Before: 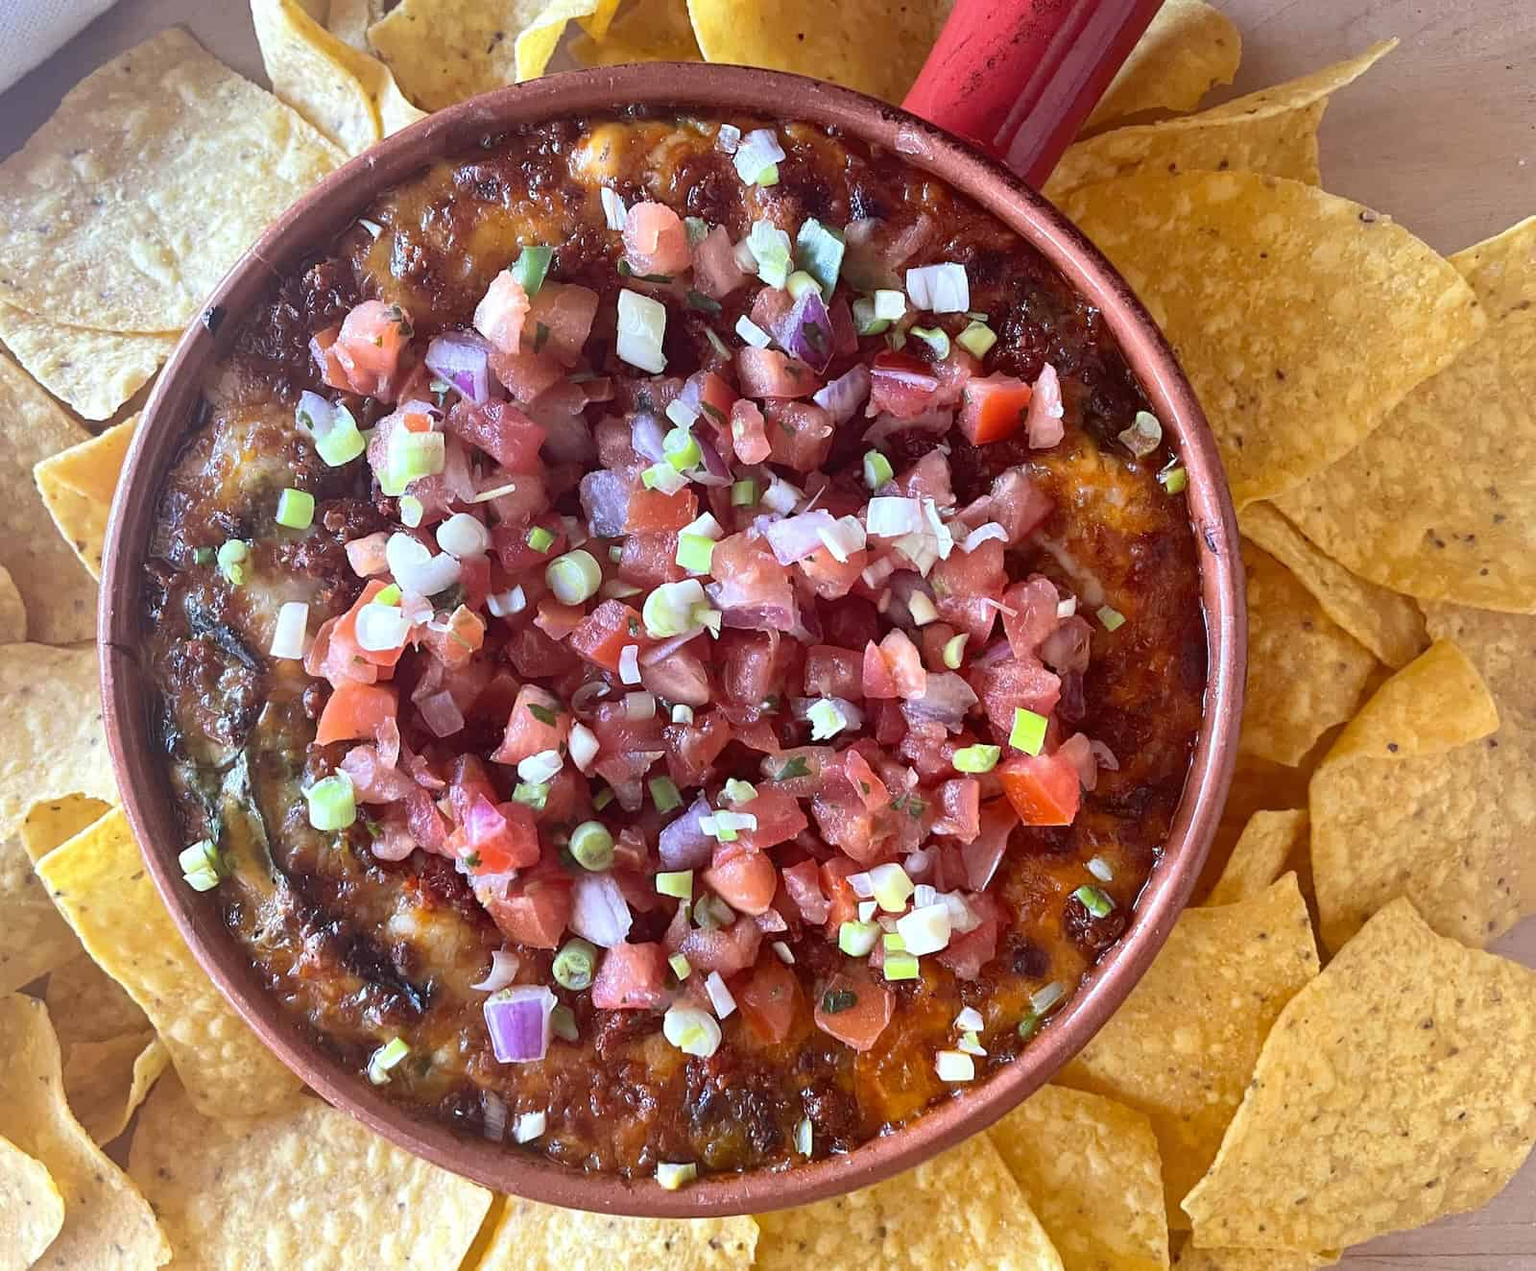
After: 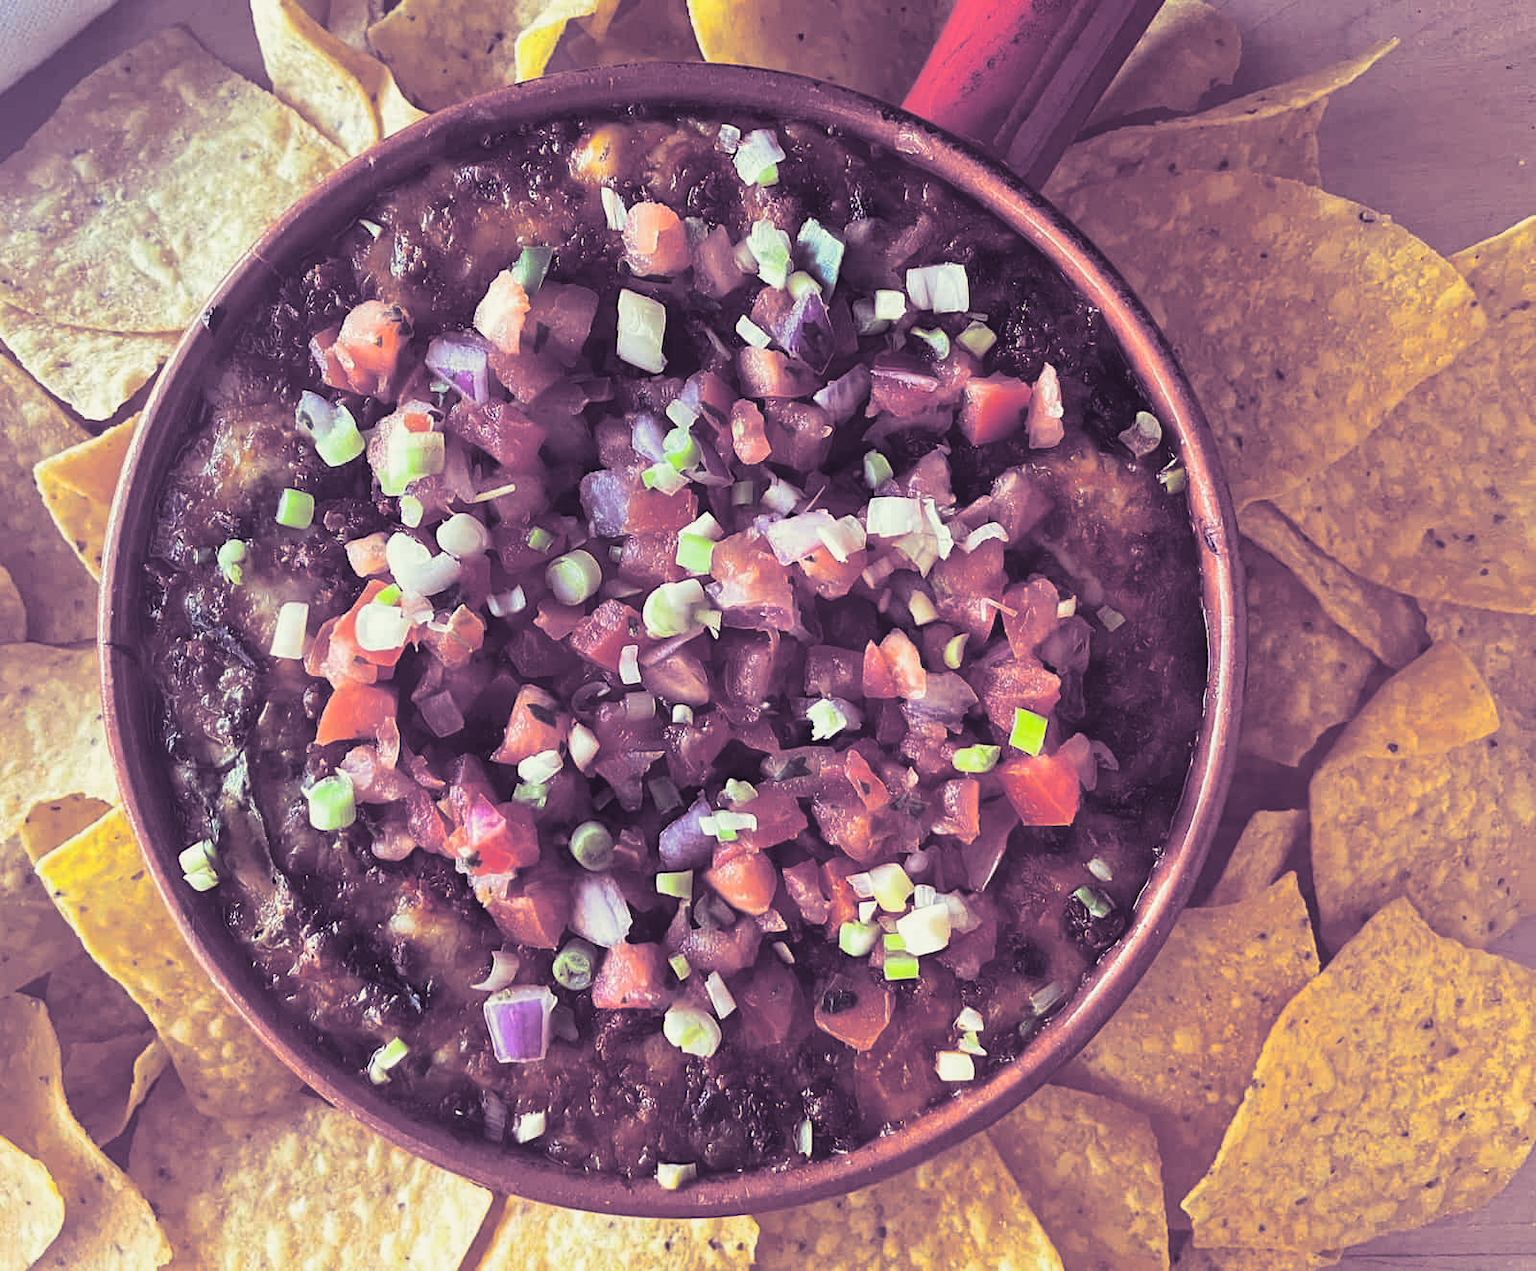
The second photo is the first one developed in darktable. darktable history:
split-toning: shadows › hue 266.4°, shadows › saturation 0.4, highlights › hue 61.2°, highlights › saturation 0.3, compress 0%
color balance: lift [1.005, 1.002, 0.998, 0.998], gamma [1, 1.021, 1.02, 0.979], gain [0.923, 1.066, 1.056, 0.934]
